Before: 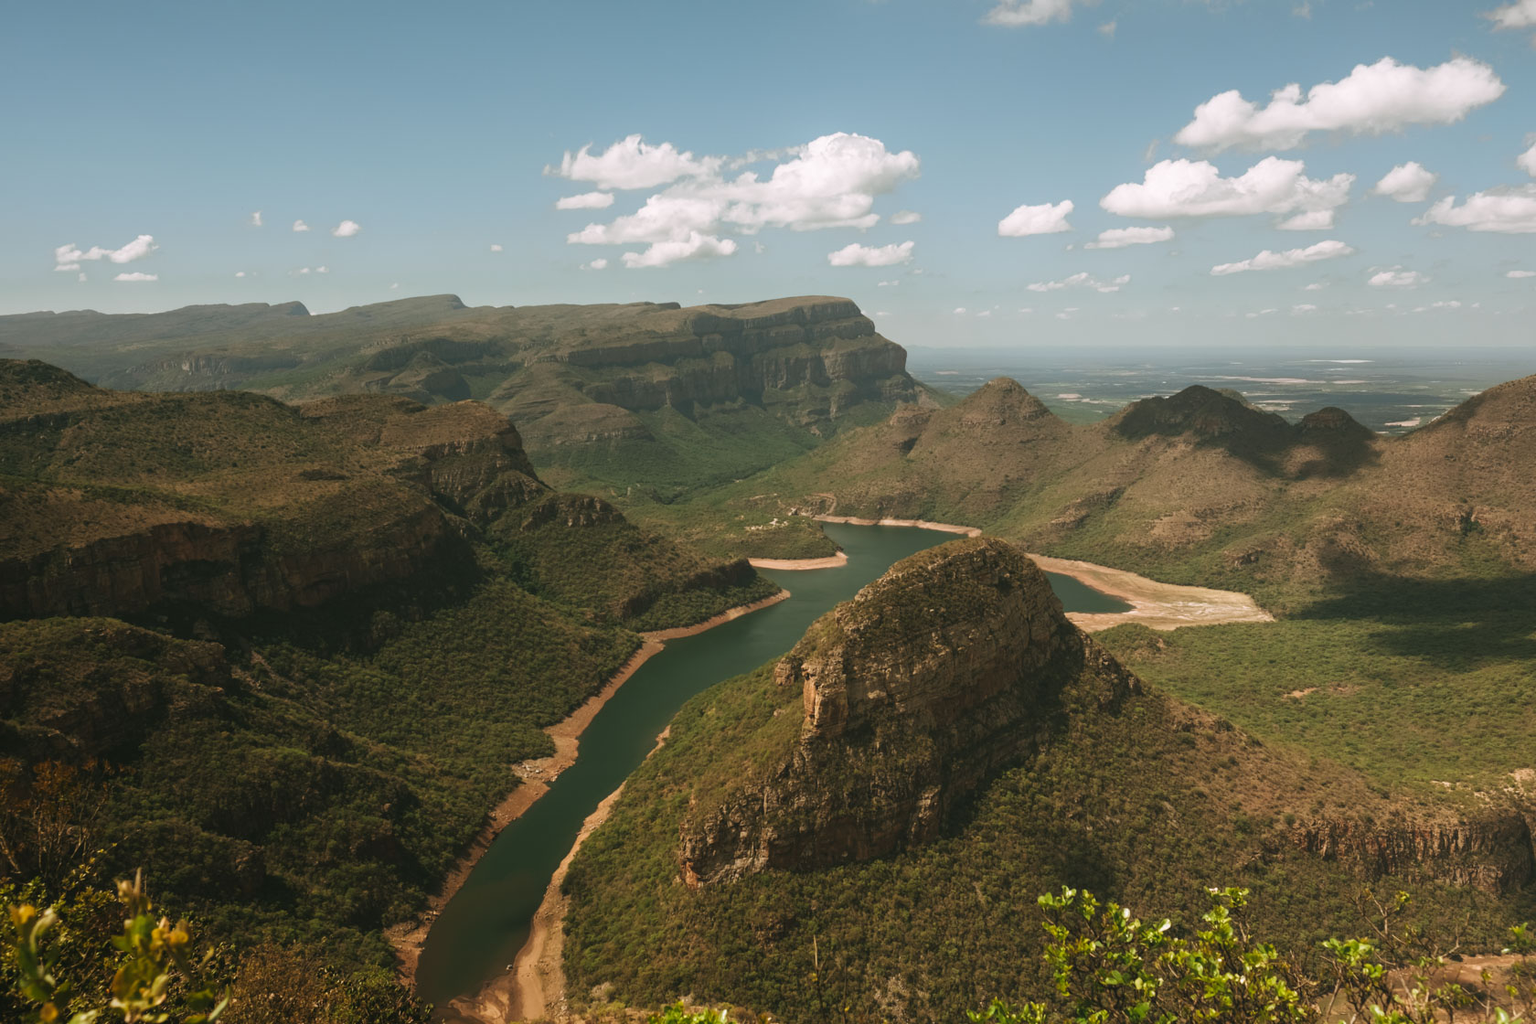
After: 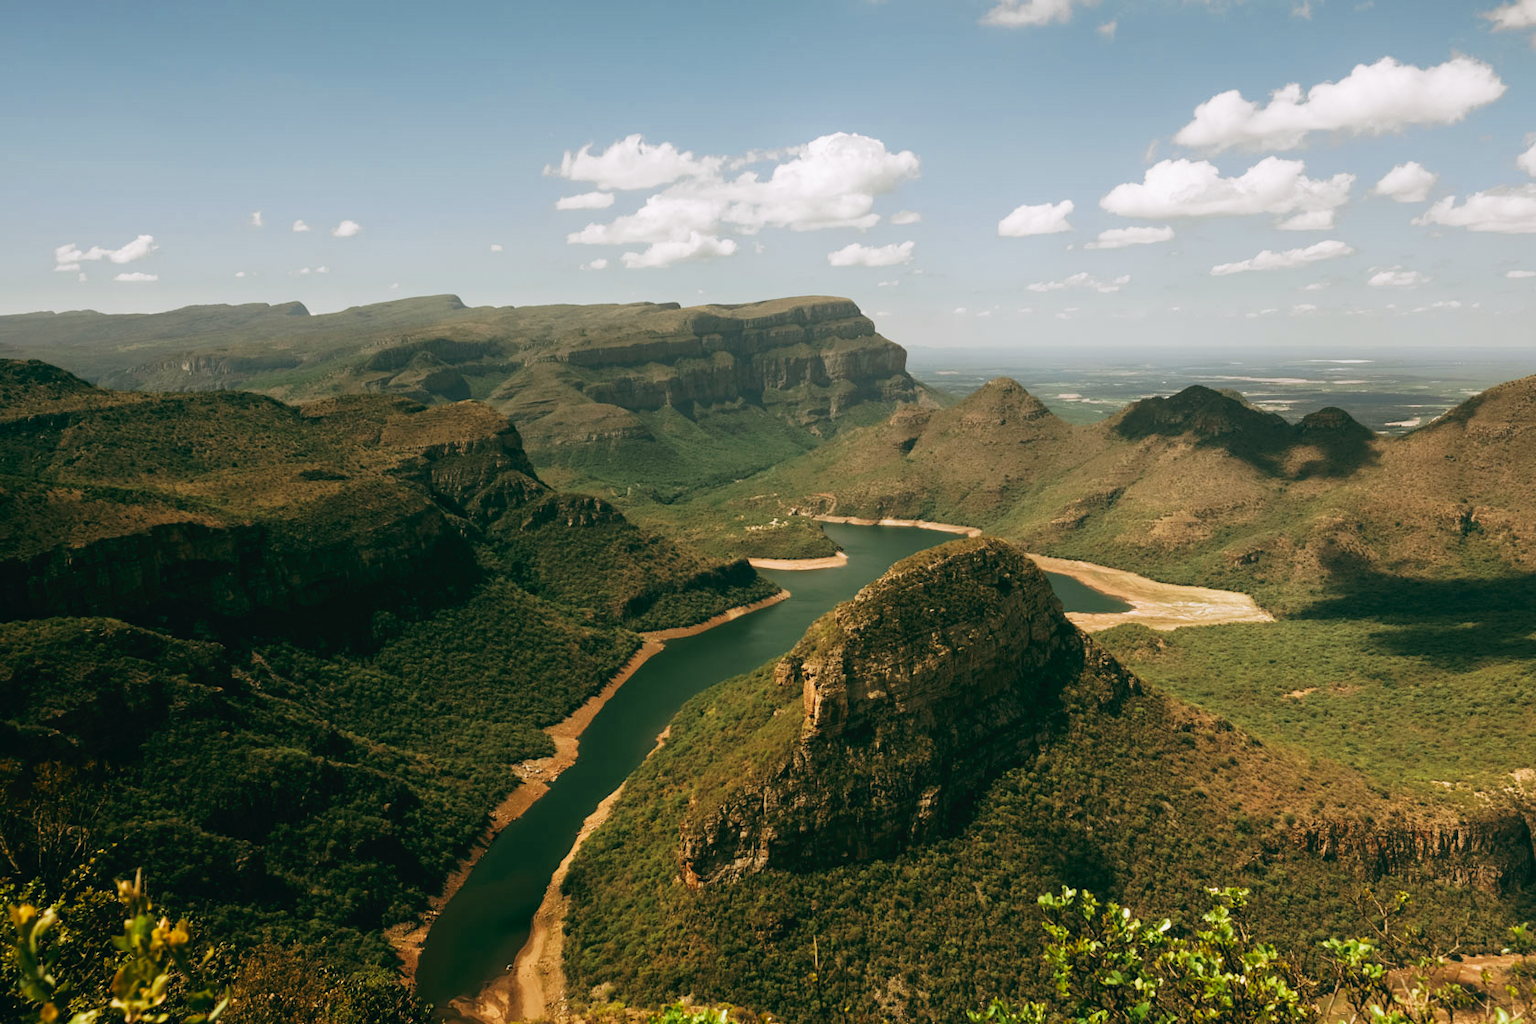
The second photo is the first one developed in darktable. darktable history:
tone curve: curves: ch0 [(0, 0) (0.003, 0.007) (0.011, 0.01) (0.025, 0.018) (0.044, 0.028) (0.069, 0.034) (0.1, 0.04) (0.136, 0.051) (0.177, 0.104) (0.224, 0.161) (0.277, 0.234) (0.335, 0.316) (0.399, 0.41) (0.468, 0.487) (0.543, 0.577) (0.623, 0.679) (0.709, 0.769) (0.801, 0.854) (0.898, 0.922) (1, 1)], preserve colors none
color look up table: target L [99.48, 92.93, 94.28, 92.33, 91.35, 84.34, 73.28, 67.93, 58.63, 47.87, 25.83, 14.41, 200.63, 94.95, 86, 75.58, 66.47, 59.47, 51.1, 52.91, 55.4, 47.5, 36.68, 33.56, 30.6, 32.34, 18.08, 76.38, 69.52, 69.75, 63.81, 65.22, 56.75, 48.71, 49.54, 40.44, 31.9, 30.81, 27.59, 15.51, 10.86, 15.04, 4.21, 84.68, 81.32, 65.51, 54.15, 46.16, 25.51], target a [-11.33, -23.57, -15.36, -28.37, -15.22, -27.11, -44.24, -19.5, -5.905, -38.33, -20.95, -21.49, 0, 0.843, 11.54, 5.996, 34.22, 38.59, 67.71, 36.94, 6.594, 64.83, 27.43, 43.81, 5.28, 0.429, 19.61, 31.24, 25.46, 42.81, 9.022, 62.63, 61.4, 20.25, 39.67, 33.67, 13.1, 45.3, 33.52, 8.525, -13.98, 26.06, 21.39, 2.652, -22.94, -19.43, -0.886, -22.41, -6.974], target b [27.59, 38.09, 61.45, 19.77, 10.43, 7.452, 44.02, 7.288, 19.73, 26.32, 18.83, 15.09, 0, 7.552, 29.6, 69.59, 46.55, 24.73, 50.59, 49.37, 44.28, 22.83, 29.85, 33.82, 2.991, 28.3, 29.21, -8.645, -34.02, -31.94, -3.624, -38.27, -17.24, -69.8, -27.85, 4.327, -20.88, -55.57, -14.14, -26.11, -4.51, -40.98, -23.53, -17.93, -15.47, -45.69, -39.75, -5.895, -13.67], num patches 49
